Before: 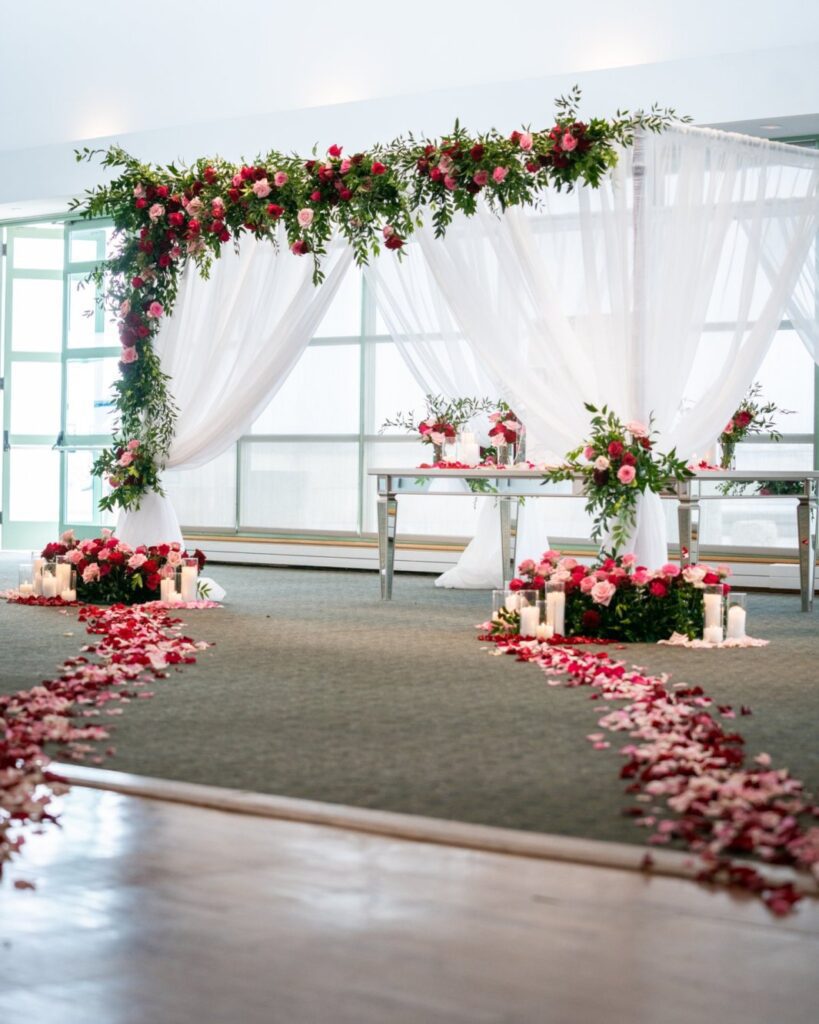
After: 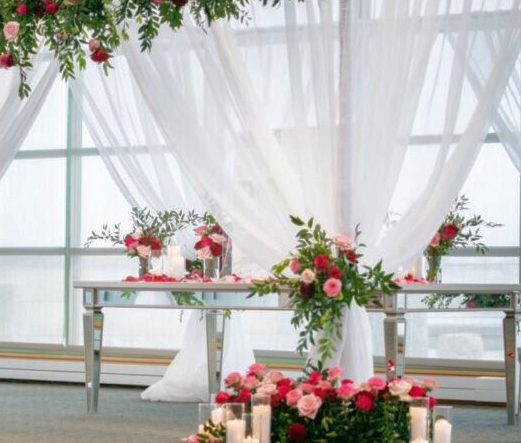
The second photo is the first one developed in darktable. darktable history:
crop: left 36.005%, top 18.293%, right 0.31%, bottom 38.444%
shadows and highlights: on, module defaults
